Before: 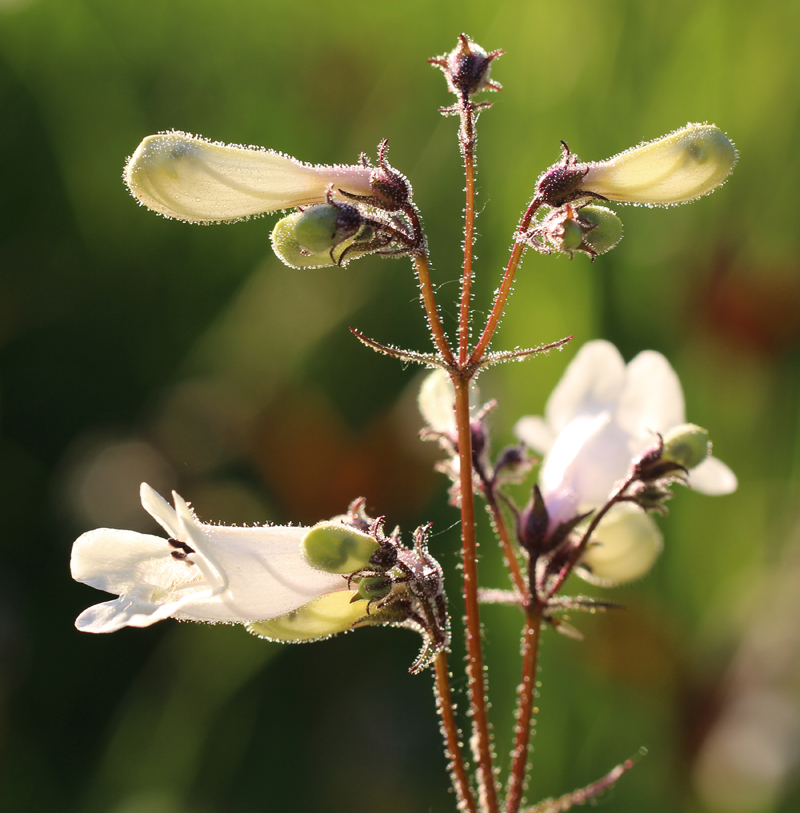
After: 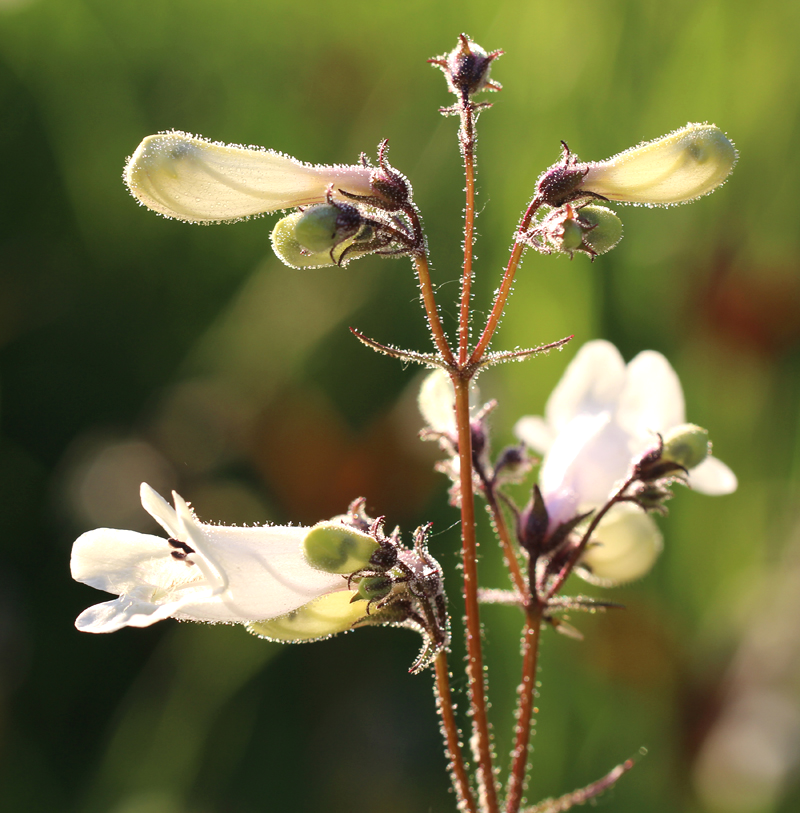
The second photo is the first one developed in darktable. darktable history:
exposure: exposure 0.207 EV, compensate highlight preservation false
contrast brightness saturation: saturation -0.05
